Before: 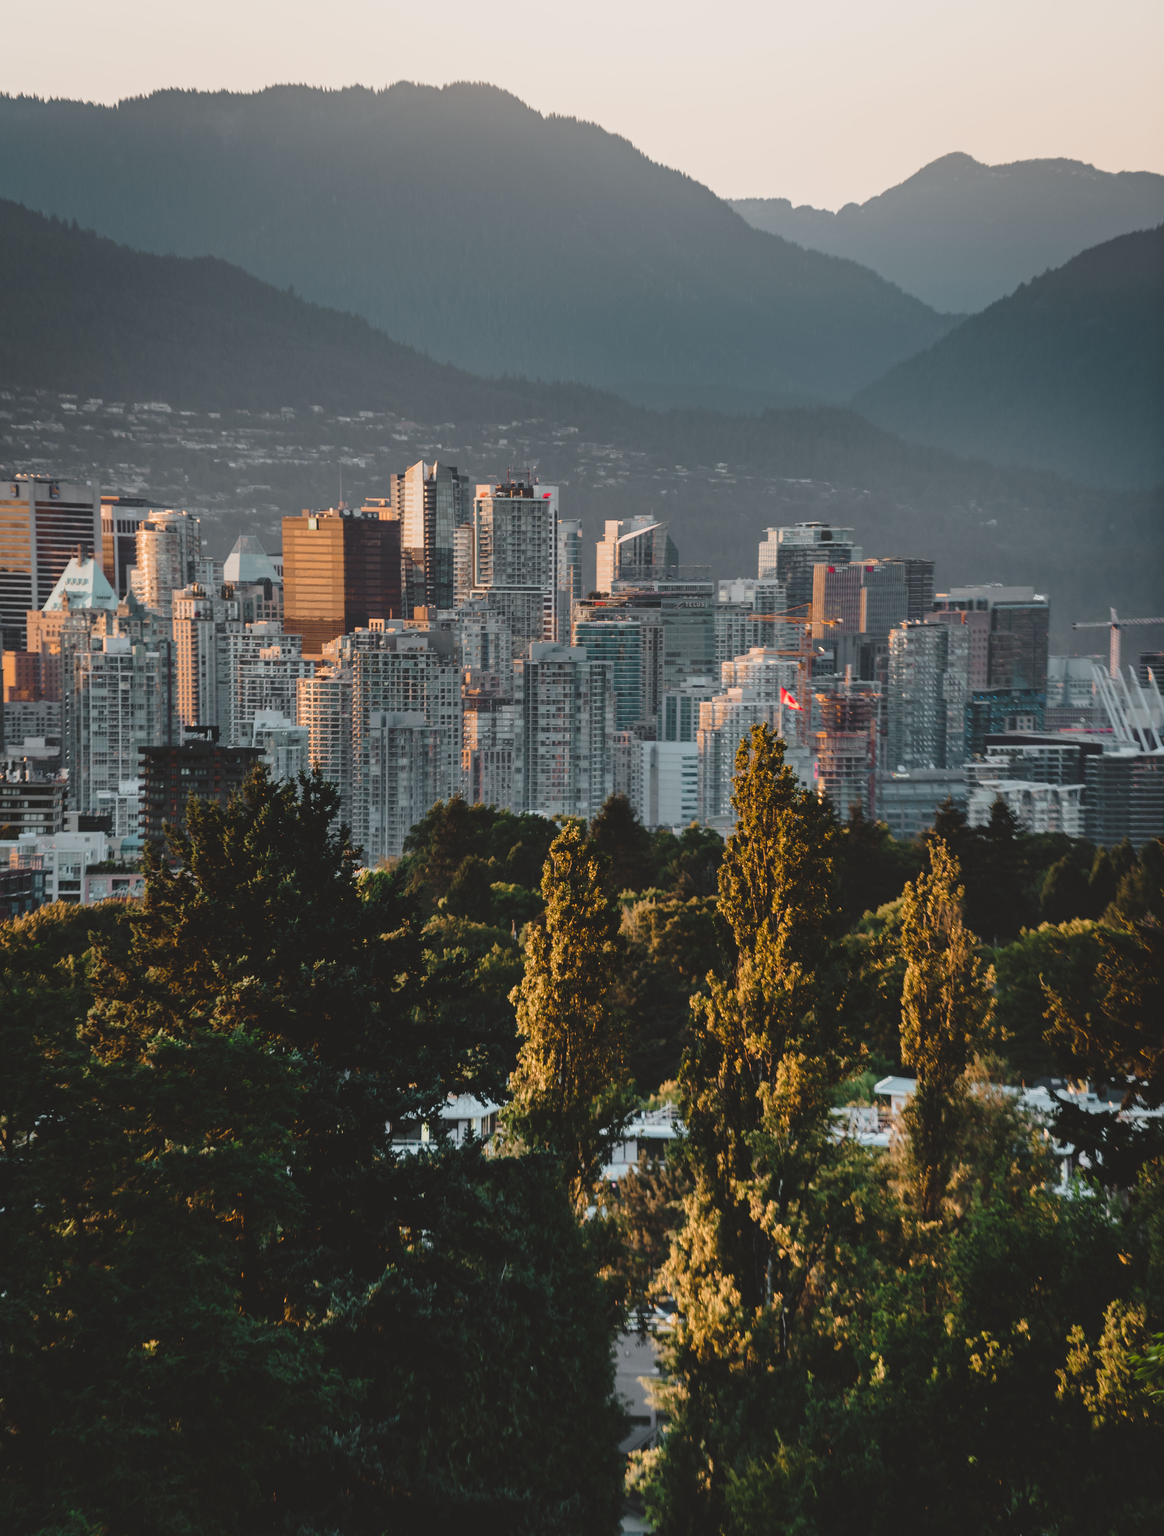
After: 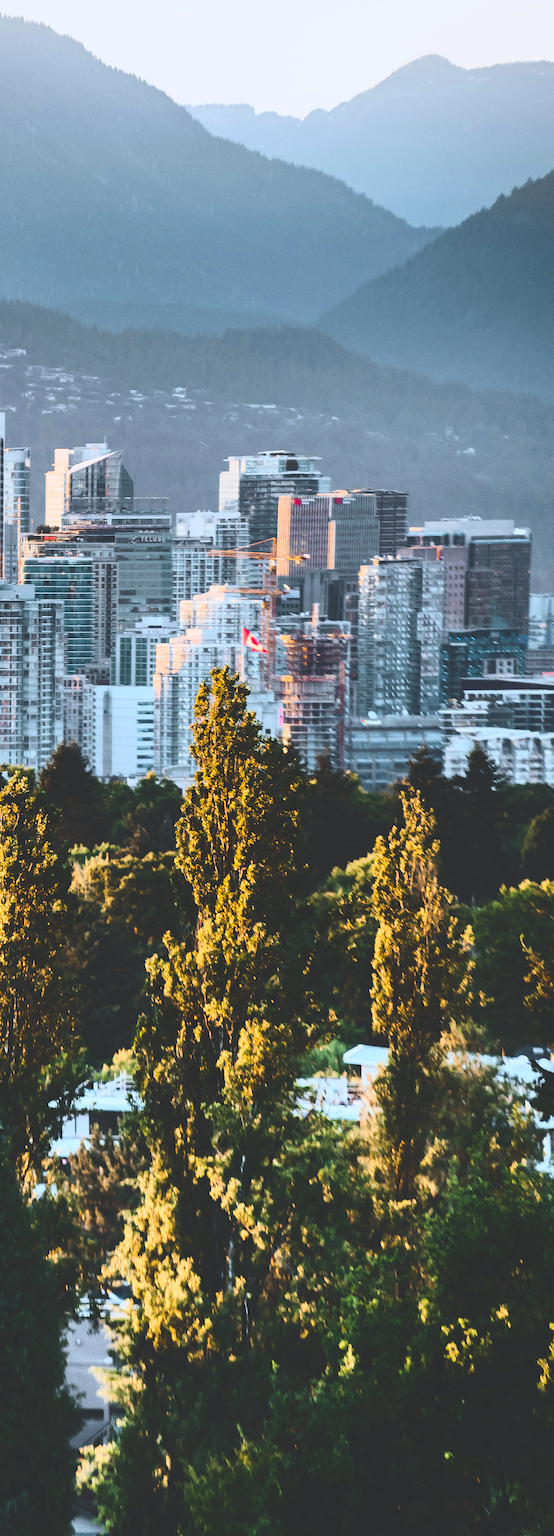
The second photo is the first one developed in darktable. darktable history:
crop: left 47.628%, top 6.643%, right 7.874%
tone curve: curves: ch0 [(0, 0.098) (0.262, 0.324) (0.421, 0.59) (0.54, 0.803) (0.725, 0.922) (0.99, 0.974)], color space Lab, linked channels, preserve colors none
white balance: red 0.924, blue 1.095
